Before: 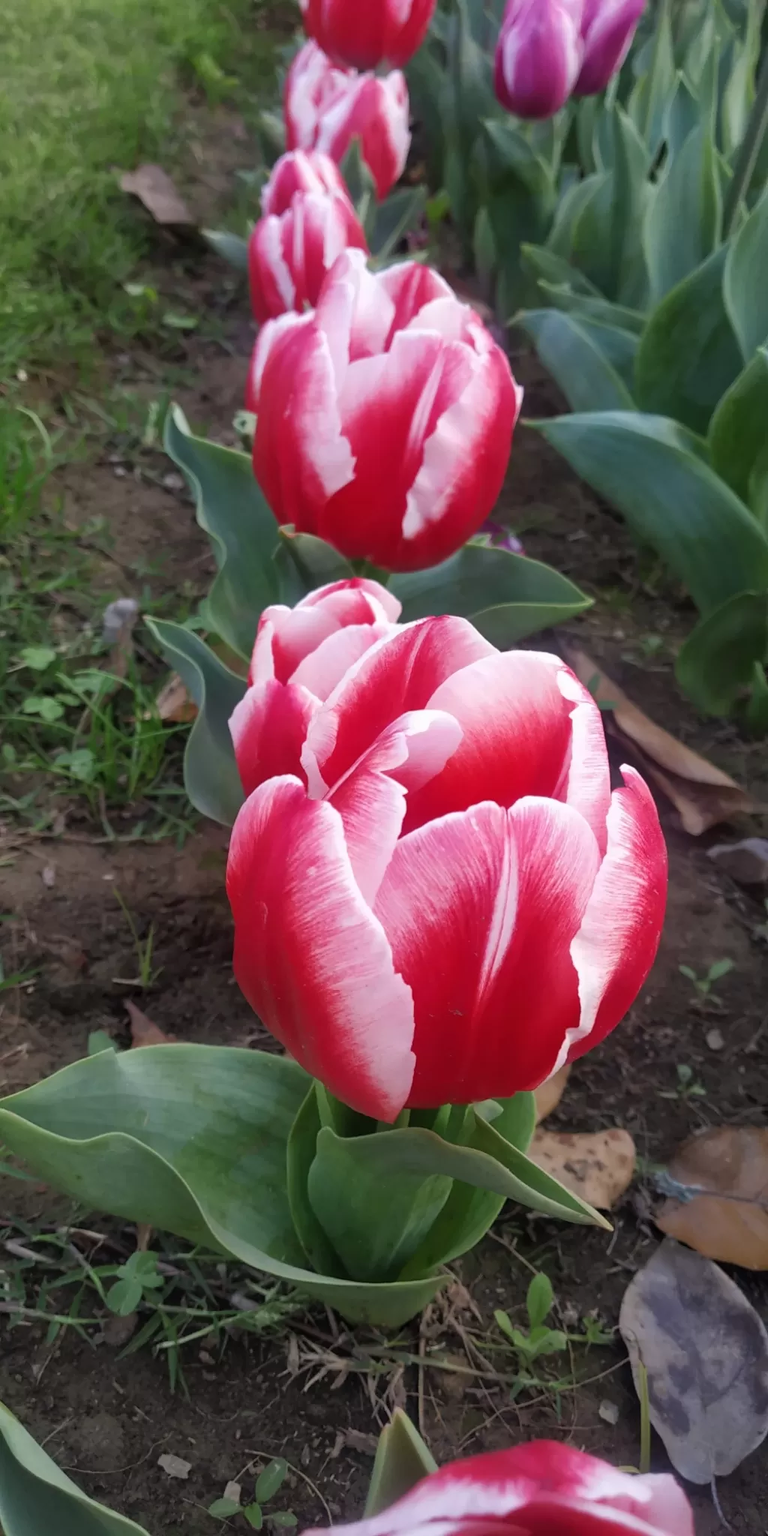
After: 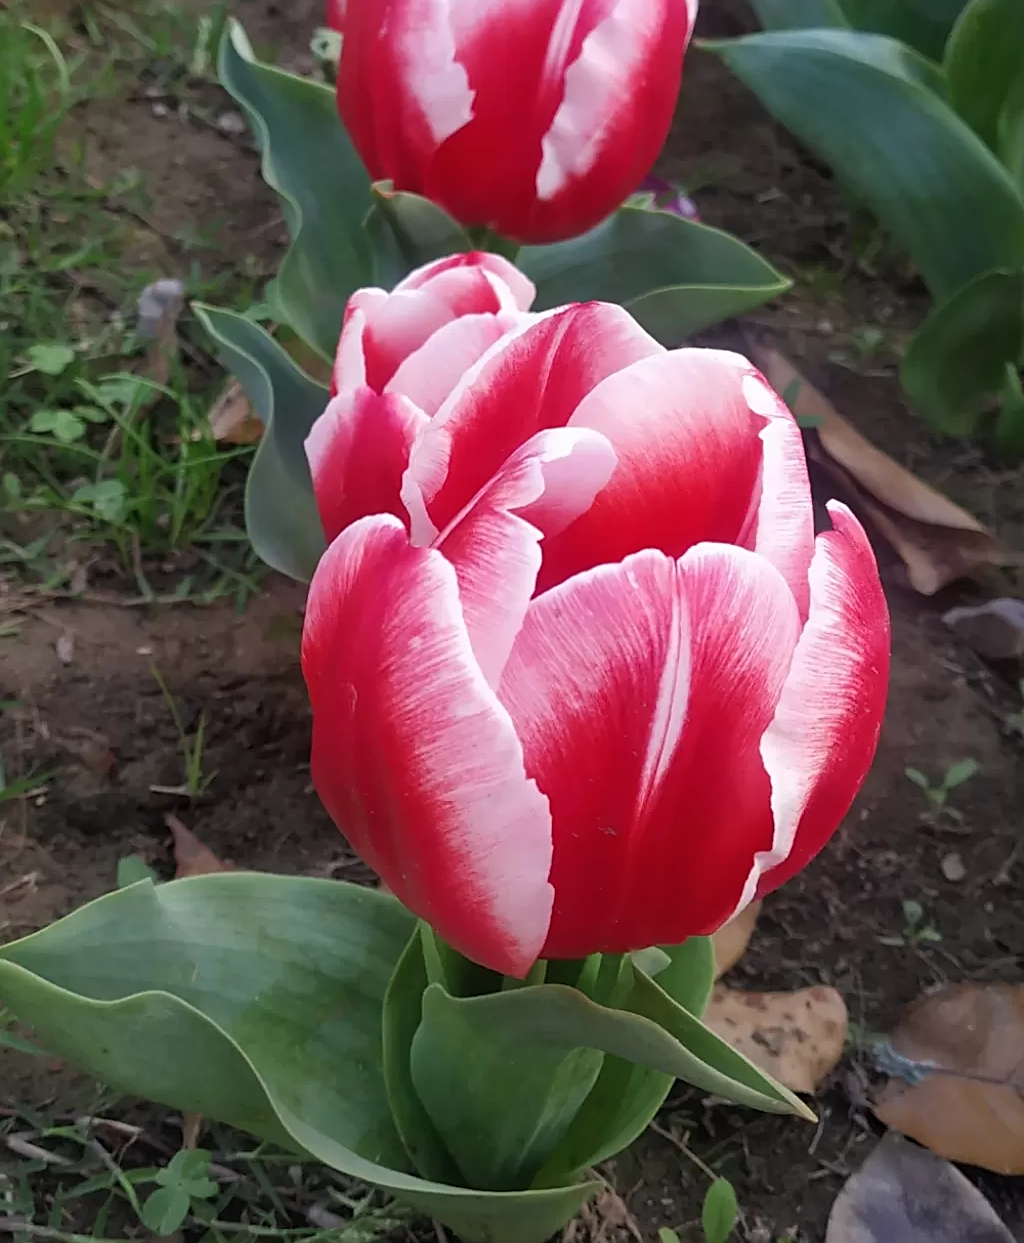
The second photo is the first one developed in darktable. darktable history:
sharpen: on, module defaults
crop and rotate: top 25.357%, bottom 13.942%
